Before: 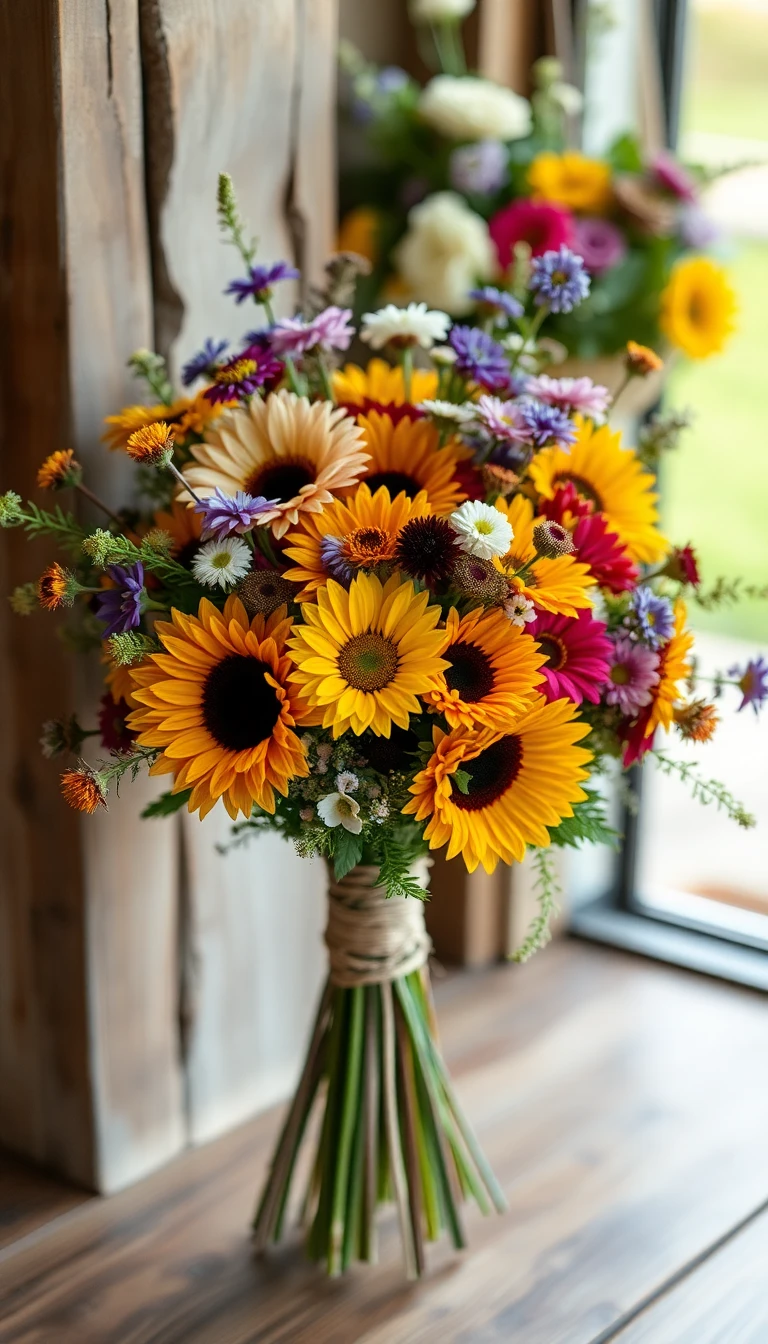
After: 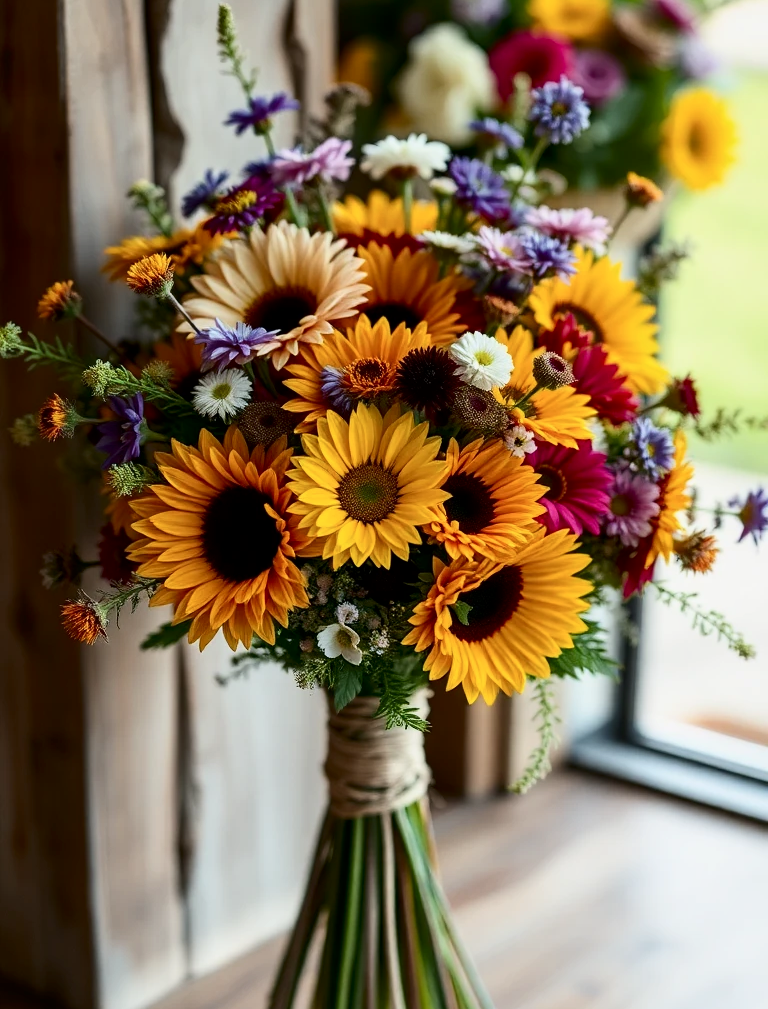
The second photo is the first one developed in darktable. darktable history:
exposure: exposure -0.252 EV, compensate highlight preservation false
contrast brightness saturation: contrast 0.217
crop and rotate: top 12.601%, bottom 12.281%
local contrast: mode bilateral grid, contrast 20, coarseness 50, detail 119%, midtone range 0.2
